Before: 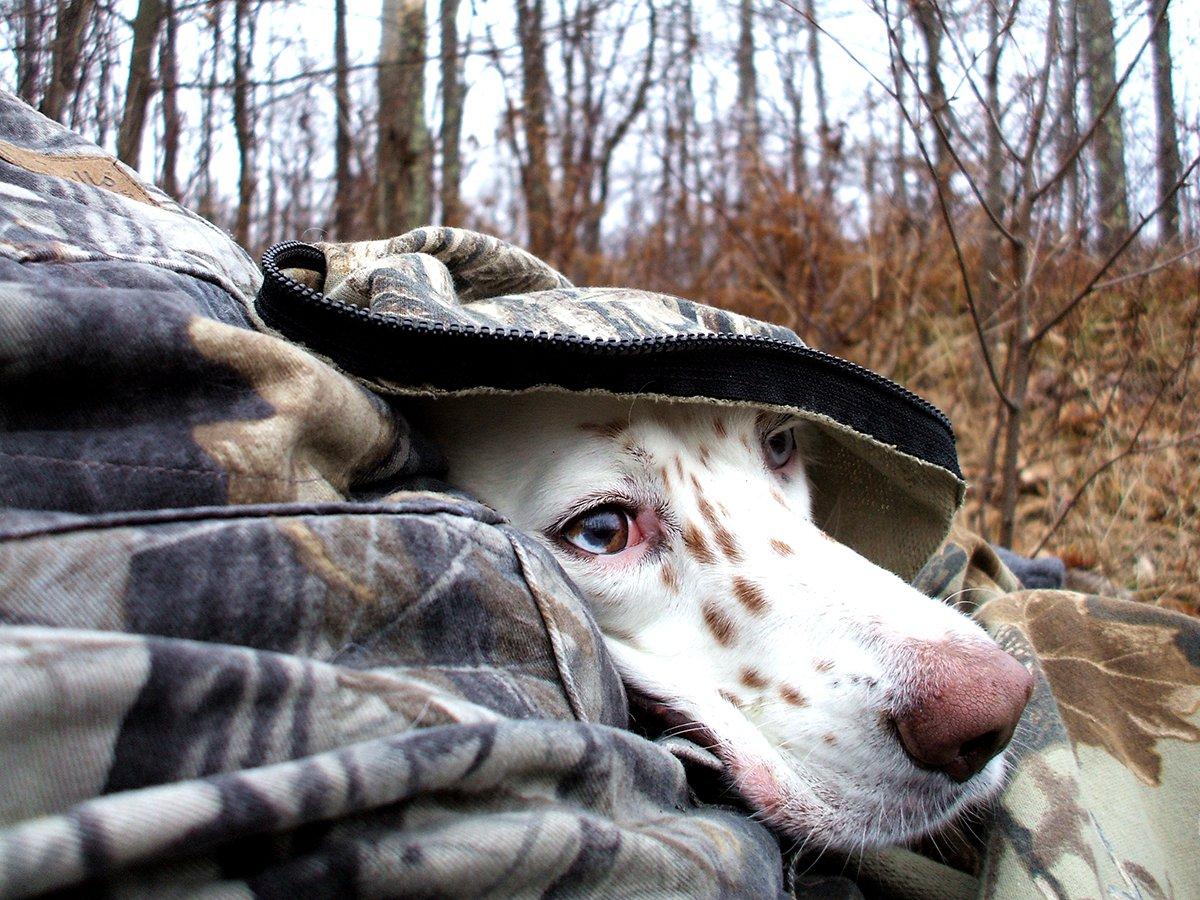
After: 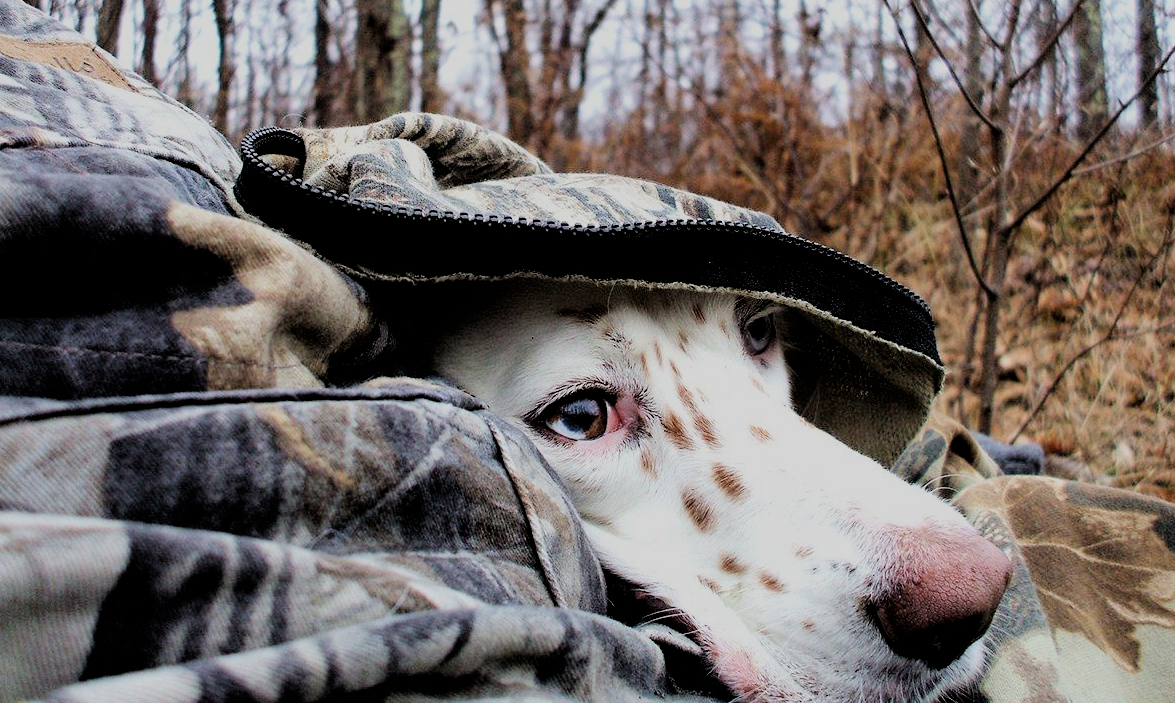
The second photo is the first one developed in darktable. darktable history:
filmic rgb: black relative exposure -4.09 EV, white relative exposure 5.13 EV, hardness 2.14, contrast 1.168
crop and rotate: left 1.8%, top 12.77%, right 0.274%, bottom 9.021%
